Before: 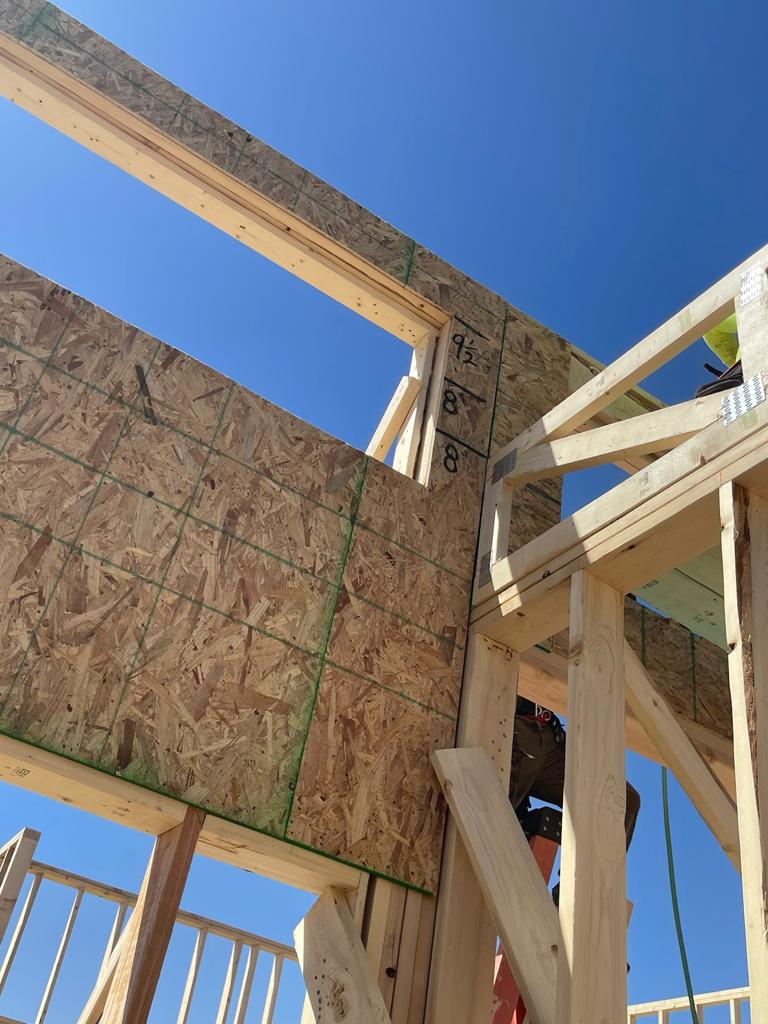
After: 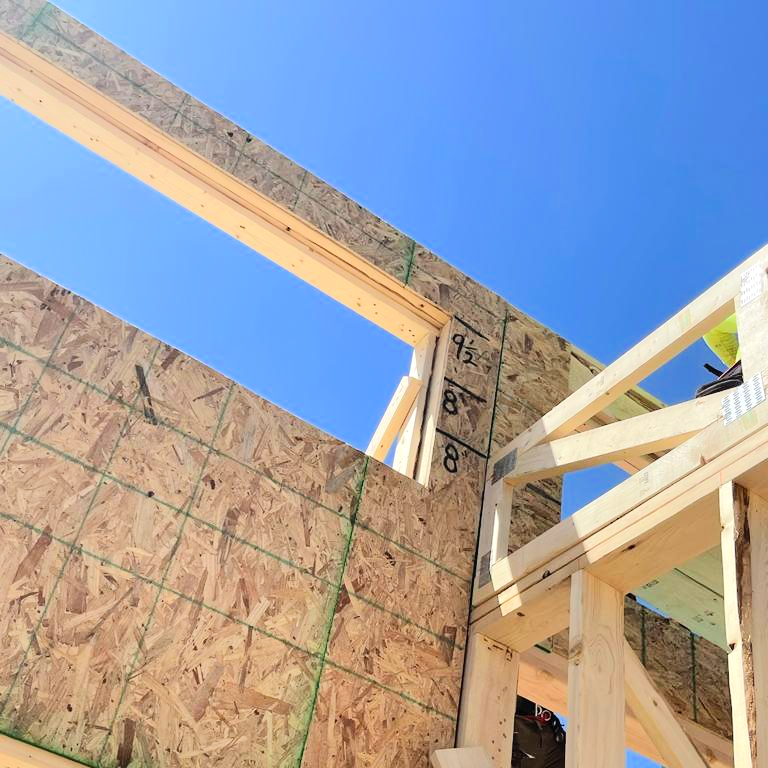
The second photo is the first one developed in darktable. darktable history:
tone equalizer: -7 EV 0.145 EV, -6 EV 0.59 EV, -5 EV 1.17 EV, -4 EV 1.32 EV, -3 EV 1.14 EV, -2 EV 0.6 EV, -1 EV 0.149 EV, edges refinement/feathering 500, mask exposure compensation -1.57 EV, preserve details no
crop: bottom 24.987%
